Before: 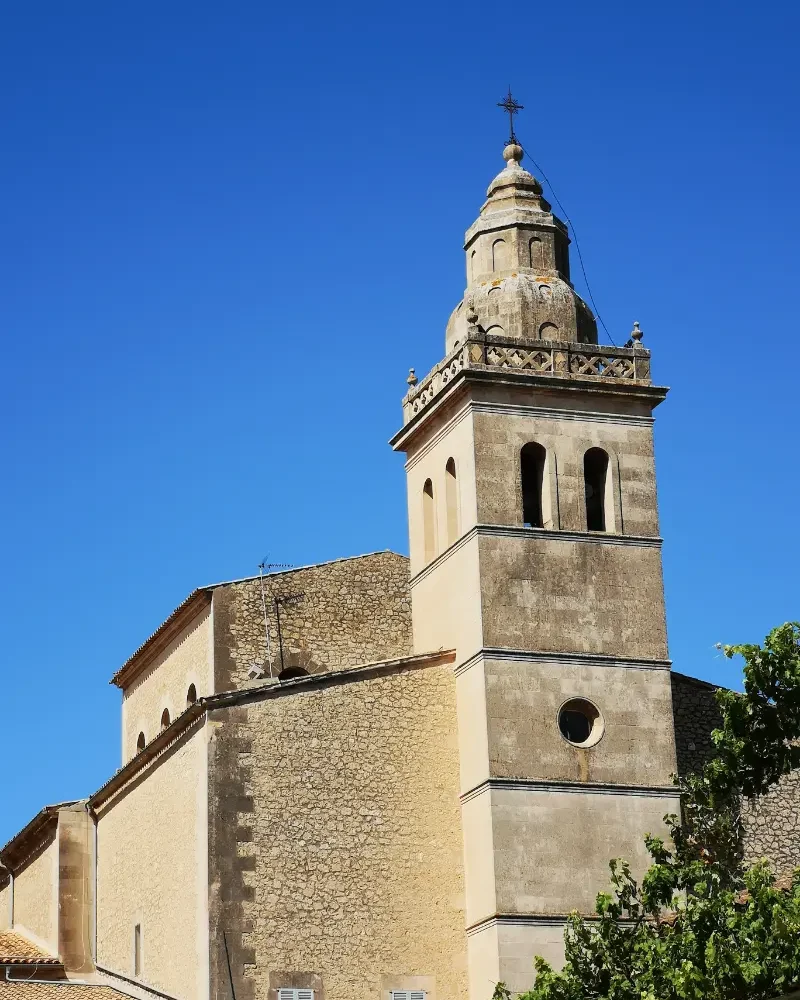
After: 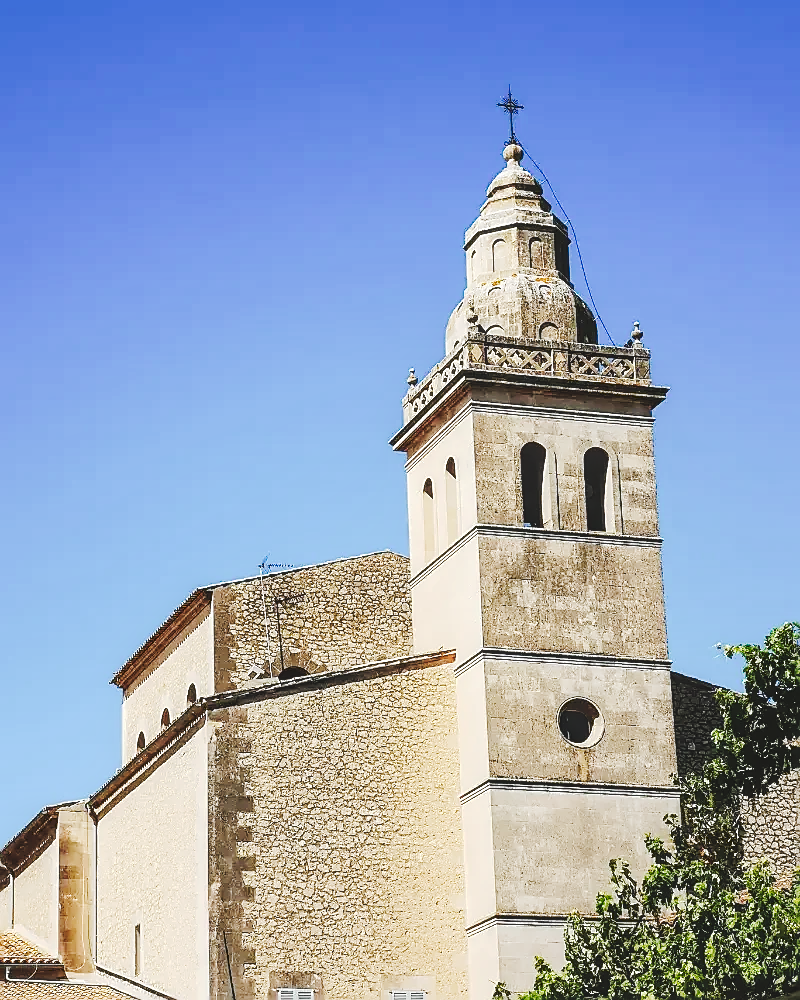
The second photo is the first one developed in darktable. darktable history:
contrast brightness saturation: contrast -0.091, saturation -0.097
sharpen: radius 1.4, amount 1.248, threshold 0.833
exposure: exposure 0.3 EV, compensate exposure bias true, compensate highlight preservation false
local contrast: on, module defaults
tone curve: curves: ch0 [(0, 0) (0.003, 0.061) (0.011, 0.065) (0.025, 0.066) (0.044, 0.077) (0.069, 0.092) (0.1, 0.106) (0.136, 0.125) (0.177, 0.16) (0.224, 0.206) (0.277, 0.272) (0.335, 0.356) (0.399, 0.472) (0.468, 0.59) (0.543, 0.686) (0.623, 0.766) (0.709, 0.832) (0.801, 0.886) (0.898, 0.929) (1, 1)], preserve colors none
